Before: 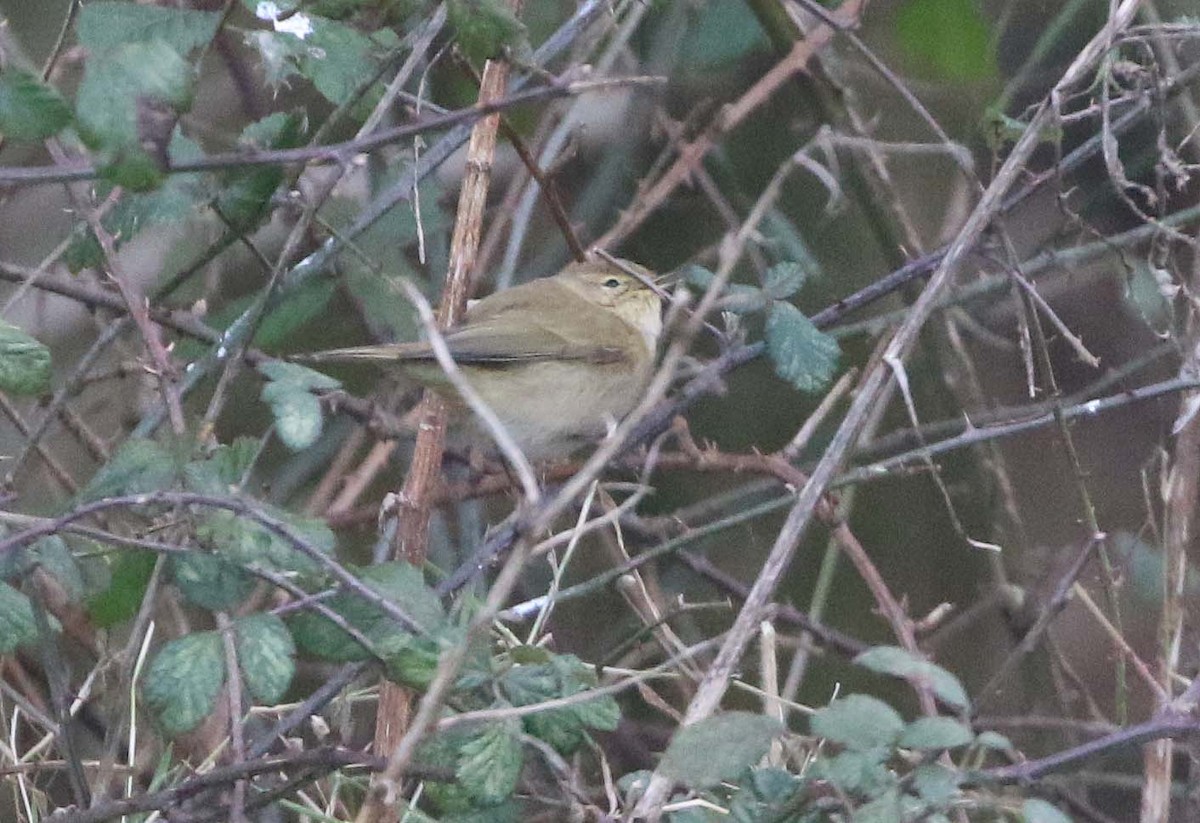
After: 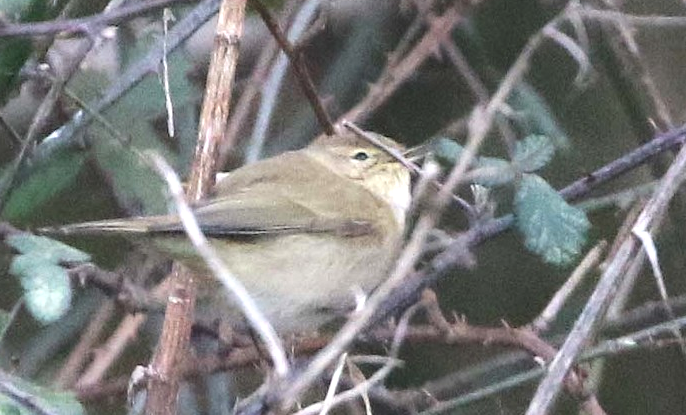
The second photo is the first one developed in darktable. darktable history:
crop: left 20.932%, top 15.471%, right 21.848%, bottom 34.081%
tone equalizer: -8 EV 0.001 EV, -7 EV -0.002 EV, -6 EV 0.002 EV, -5 EV -0.03 EV, -4 EV -0.116 EV, -3 EV -0.169 EV, -2 EV 0.24 EV, -1 EV 0.702 EV, +0 EV 0.493 EV
